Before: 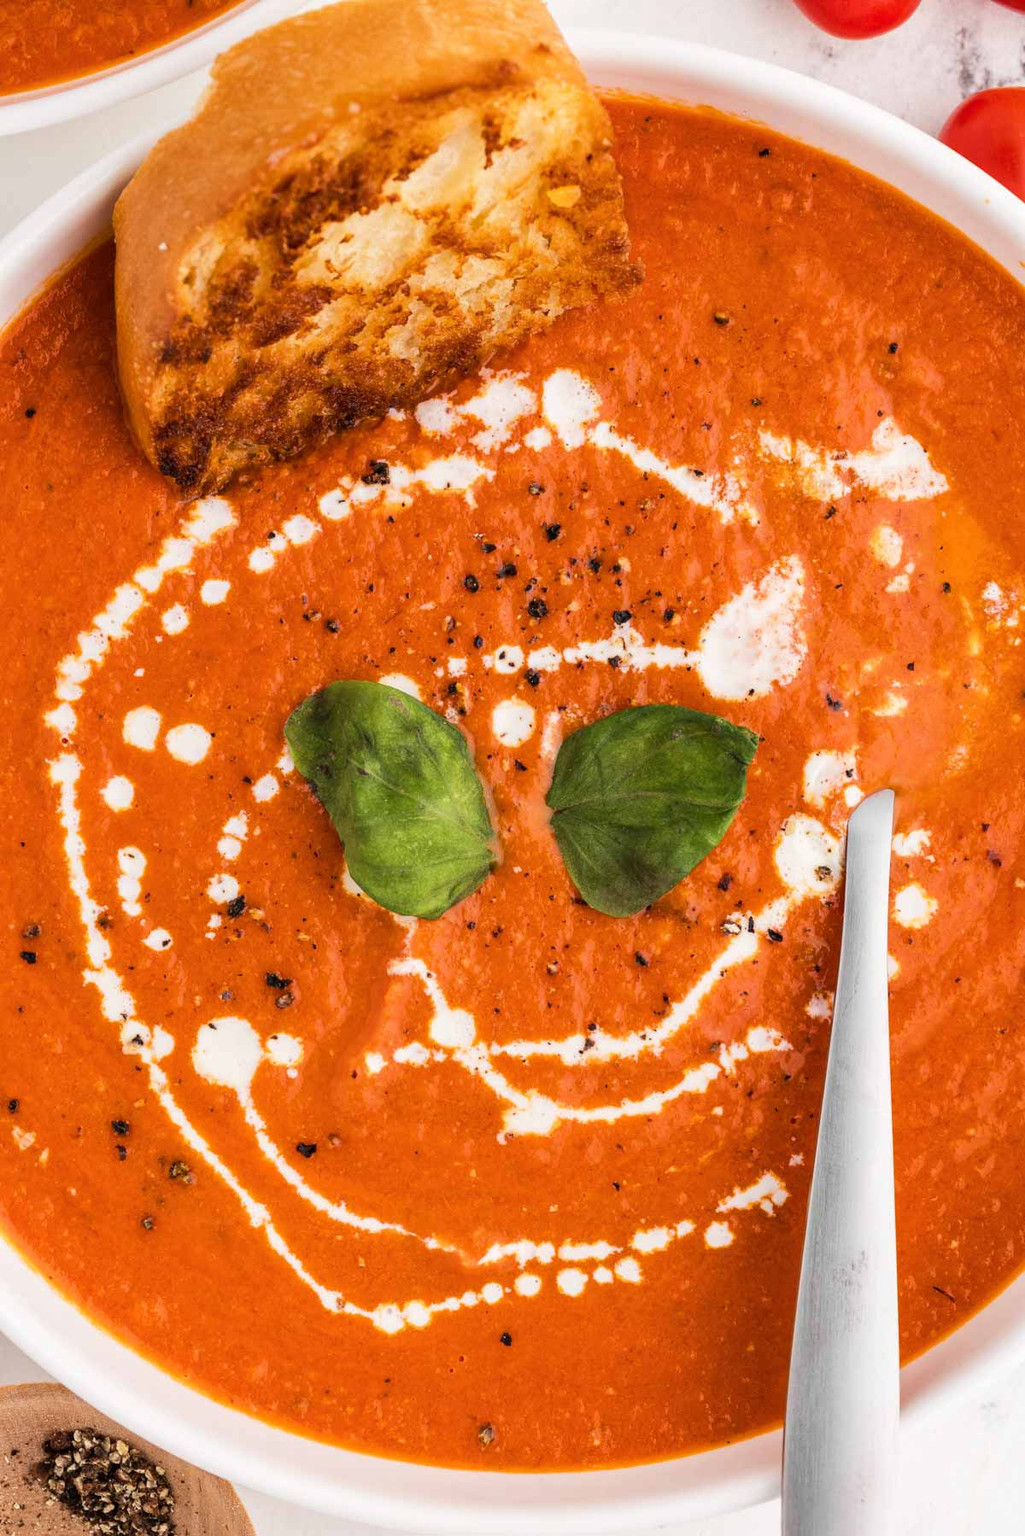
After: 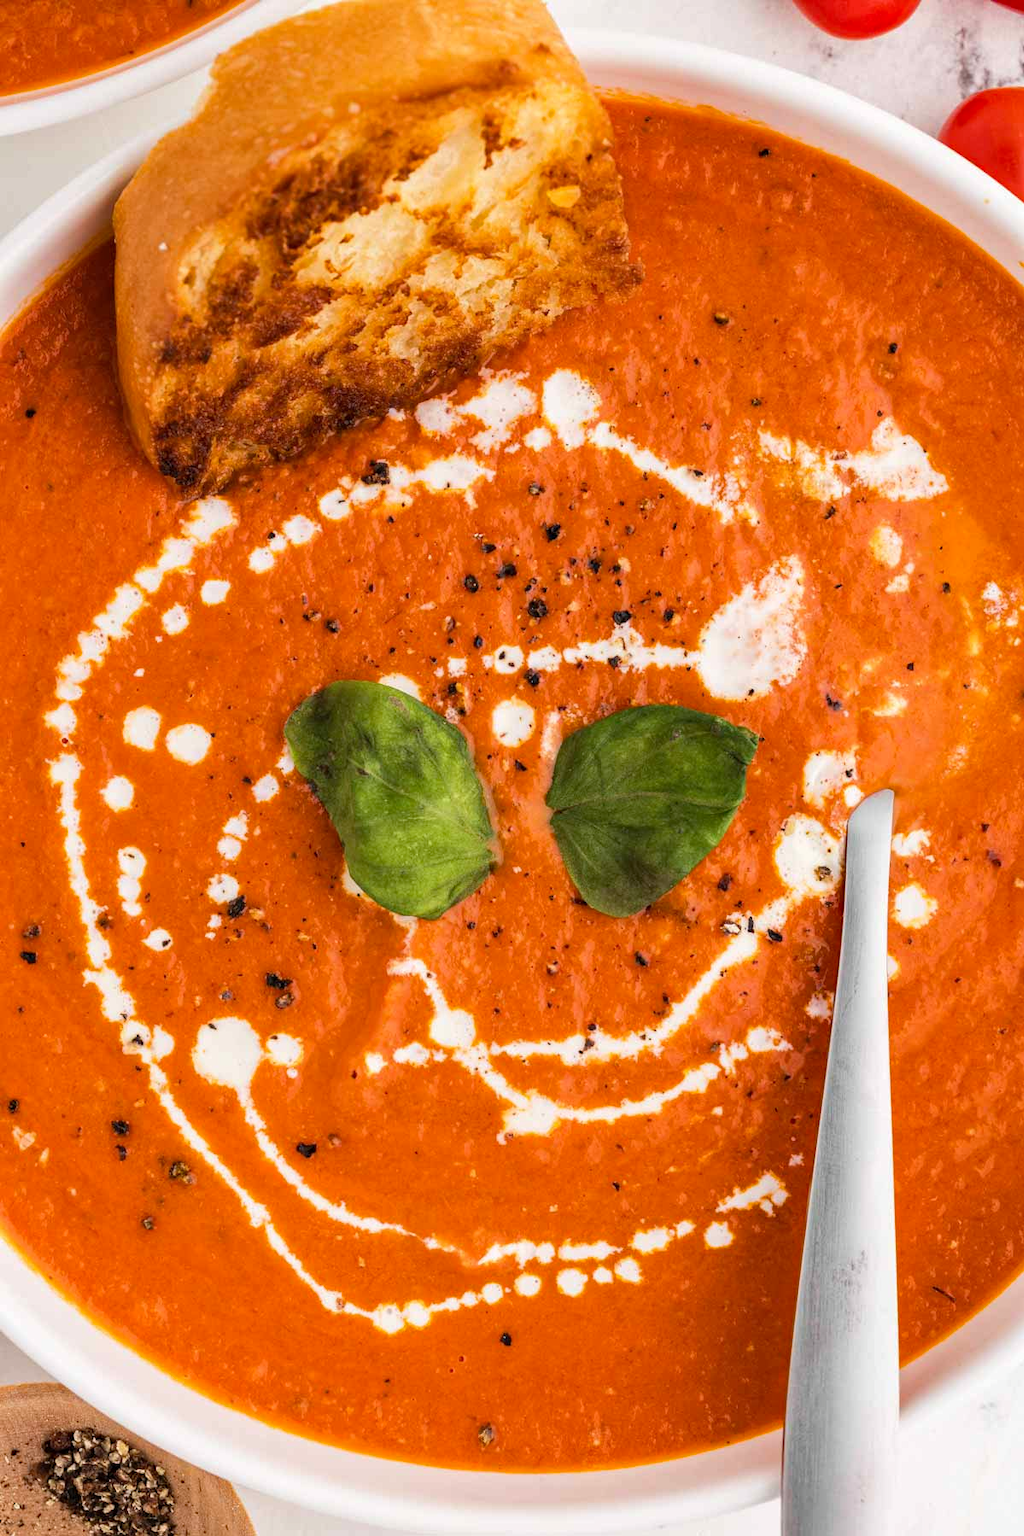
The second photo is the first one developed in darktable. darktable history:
tone equalizer: on, module defaults
haze removal: strength 0.244, distance 0.245, compatibility mode true, adaptive false
